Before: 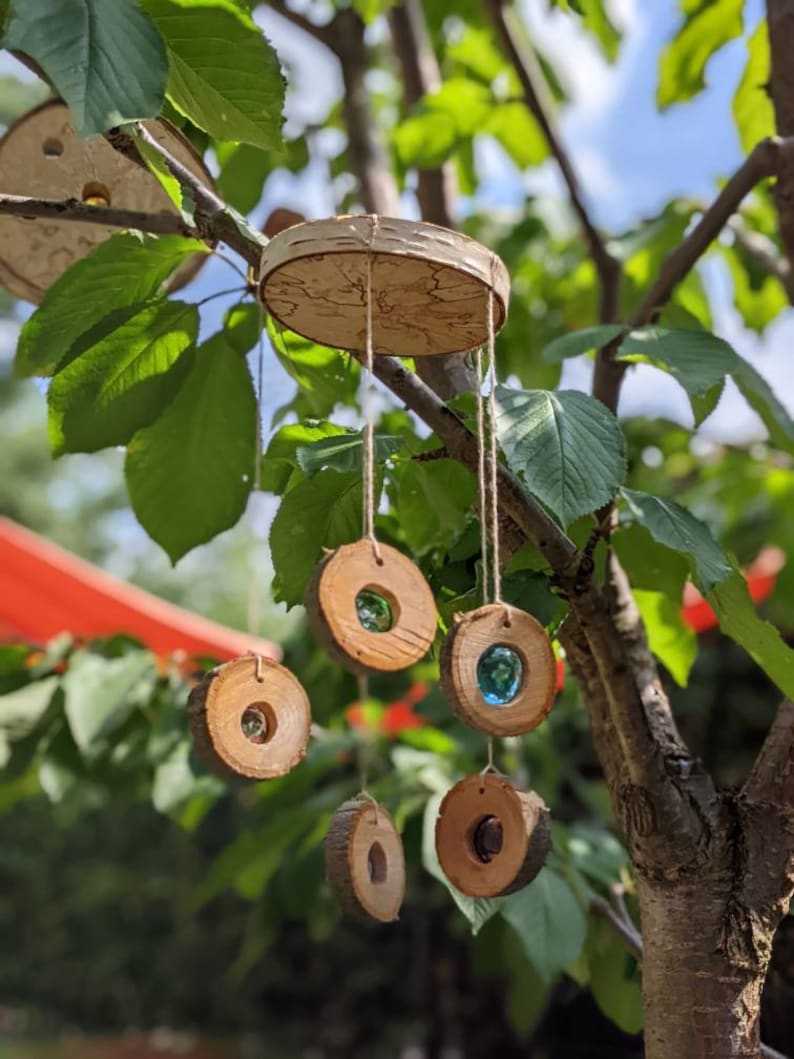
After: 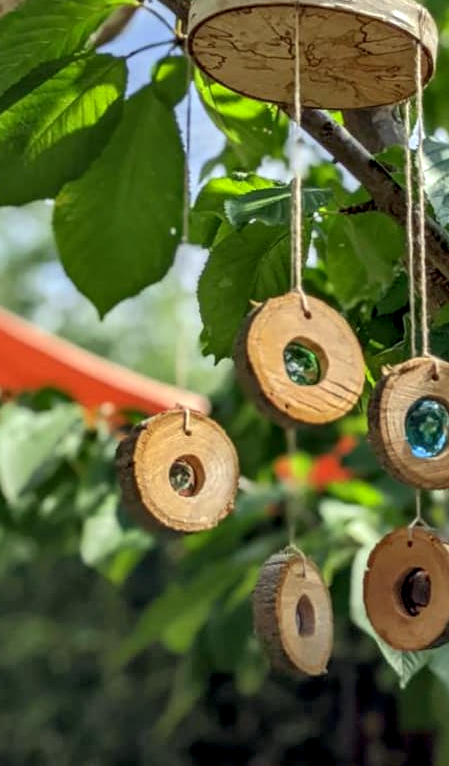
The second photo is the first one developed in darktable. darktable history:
local contrast: highlights 60%, shadows 59%, detail 160%
color correction: highlights a* 1.38, highlights b* 17.37
crop: left 9.174%, top 23.356%, right 34.262%, bottom 4.29%
color calibration: gray › normalize channels true, illuminant F (fluorescent), F source F9 (Cool White Deluxe 4150 K) – high CRI, x 0.374, y 0.373, temperature 4150.31 K, gamut compression 0.002
shadows and highlights: shadows color adjustment 98.01%, highlights color adjustment 58.26%
